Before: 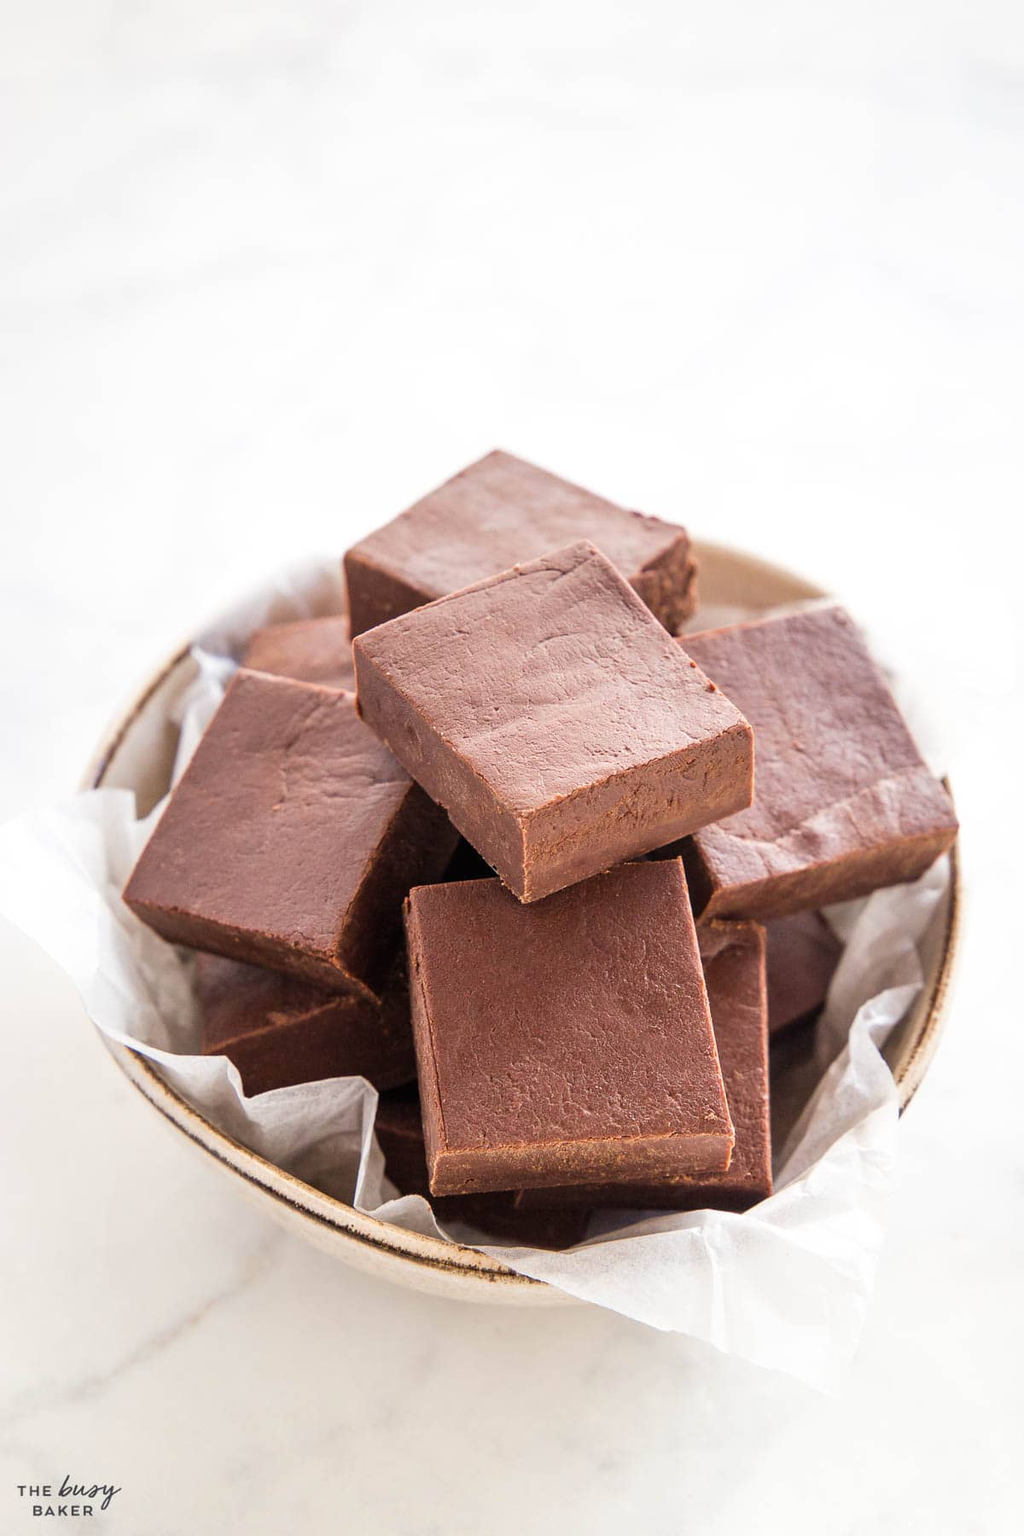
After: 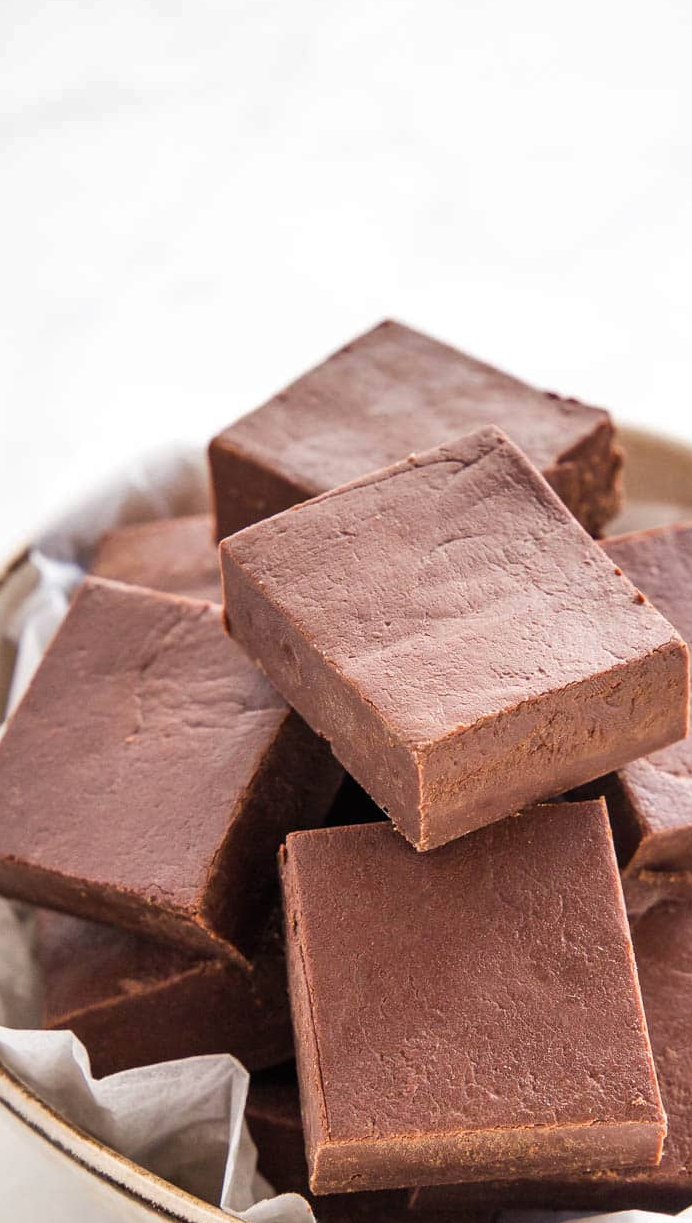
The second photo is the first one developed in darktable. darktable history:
crop: left 16.178%, top 11.501%, right 26.129%, bottom 20.524%
shadows and highlights: low approximation 0.01, soften with gaussian
